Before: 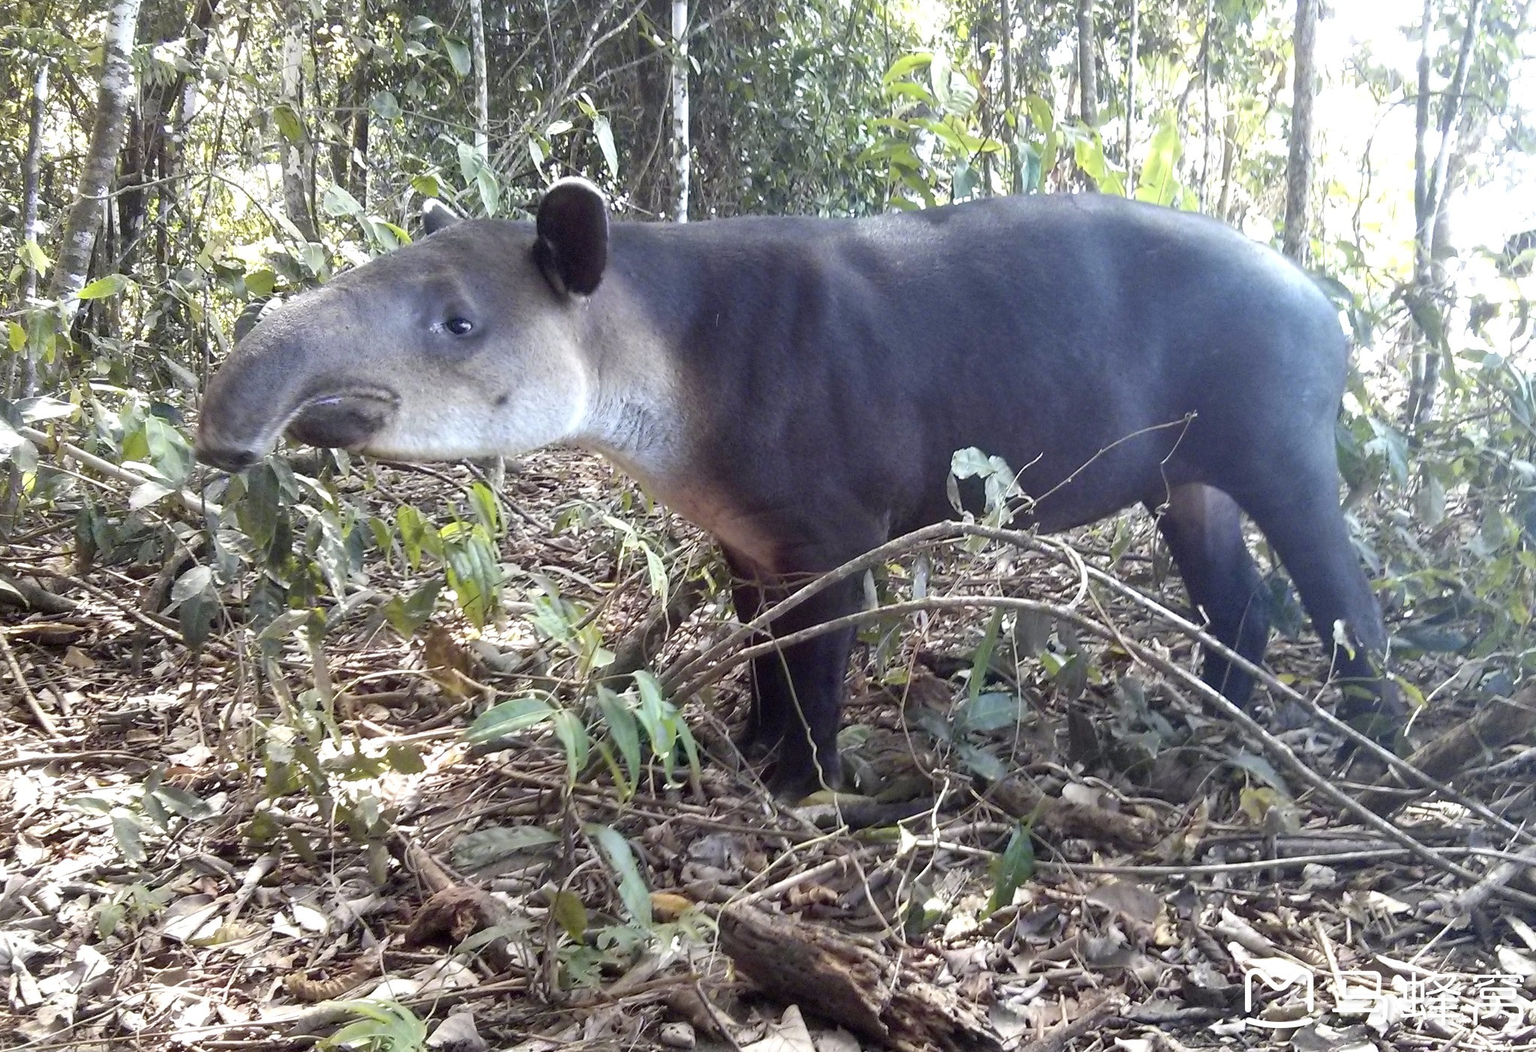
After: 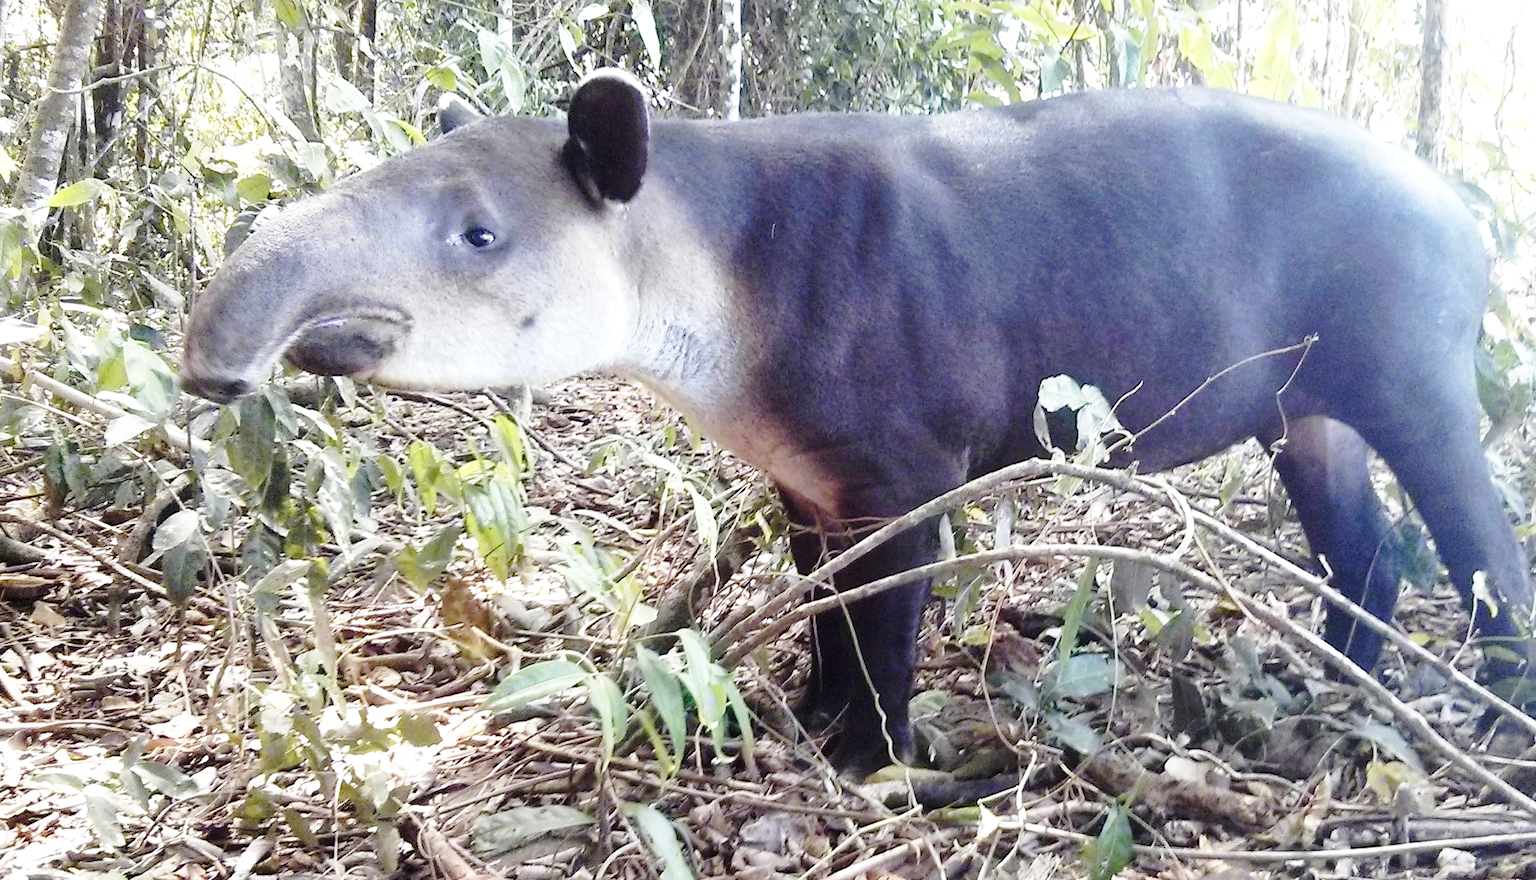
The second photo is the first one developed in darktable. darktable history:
crop and rotate: left 2.414%, top 11.123%, right 9.51%, bottom 15.149%
base curve: curves: ch0 [(0, 0) (0.032, 0.037) (0.105, 0.228) (0.435, 0.76) (0.856, 0.983) (1, 1)], preserve colors none
contrast brightness saturation: saturation -0.056
